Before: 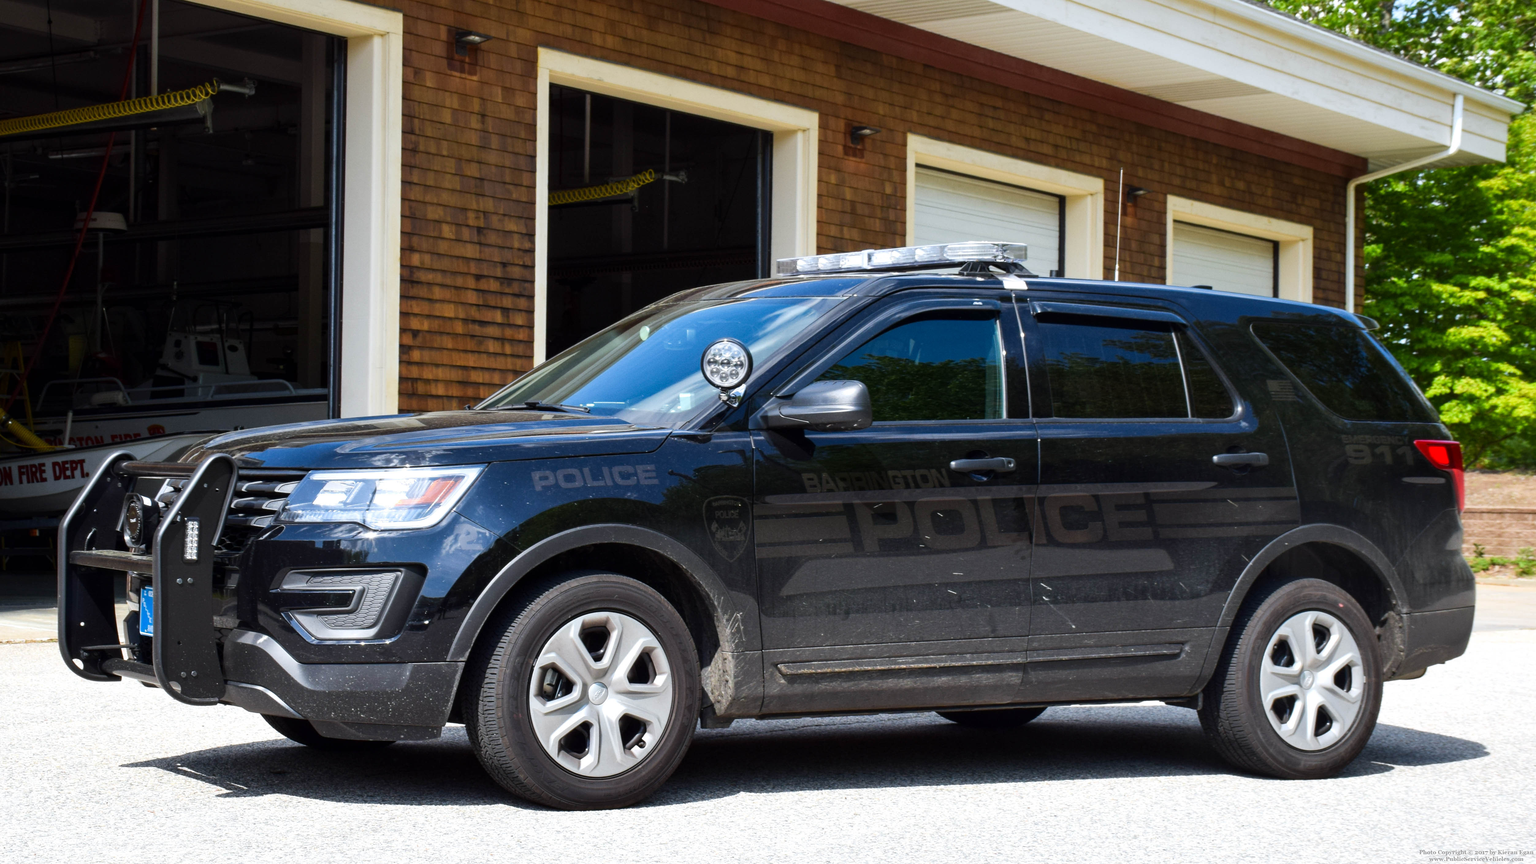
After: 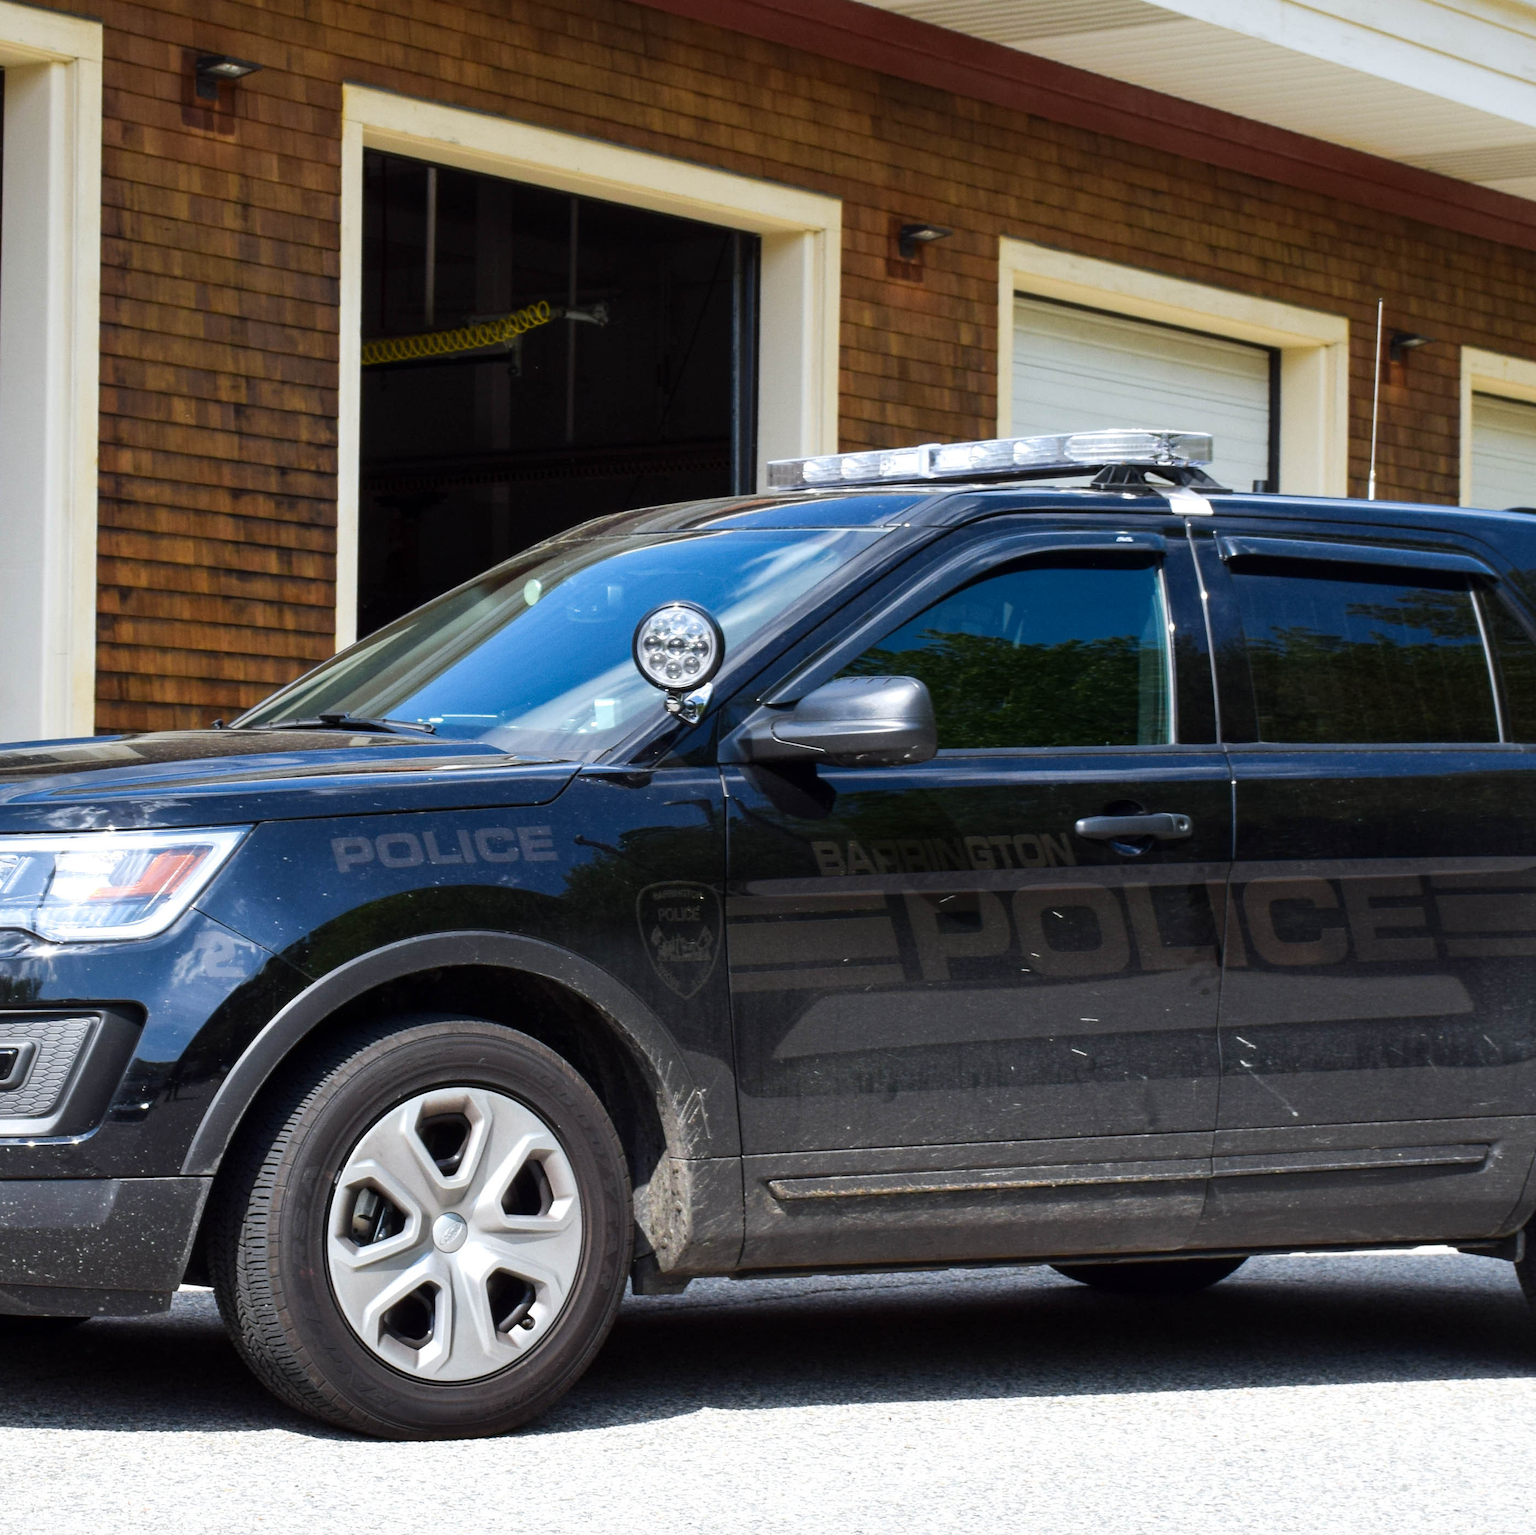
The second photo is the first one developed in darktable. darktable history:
crop and rotate: left 22.488%, right 21.237%
